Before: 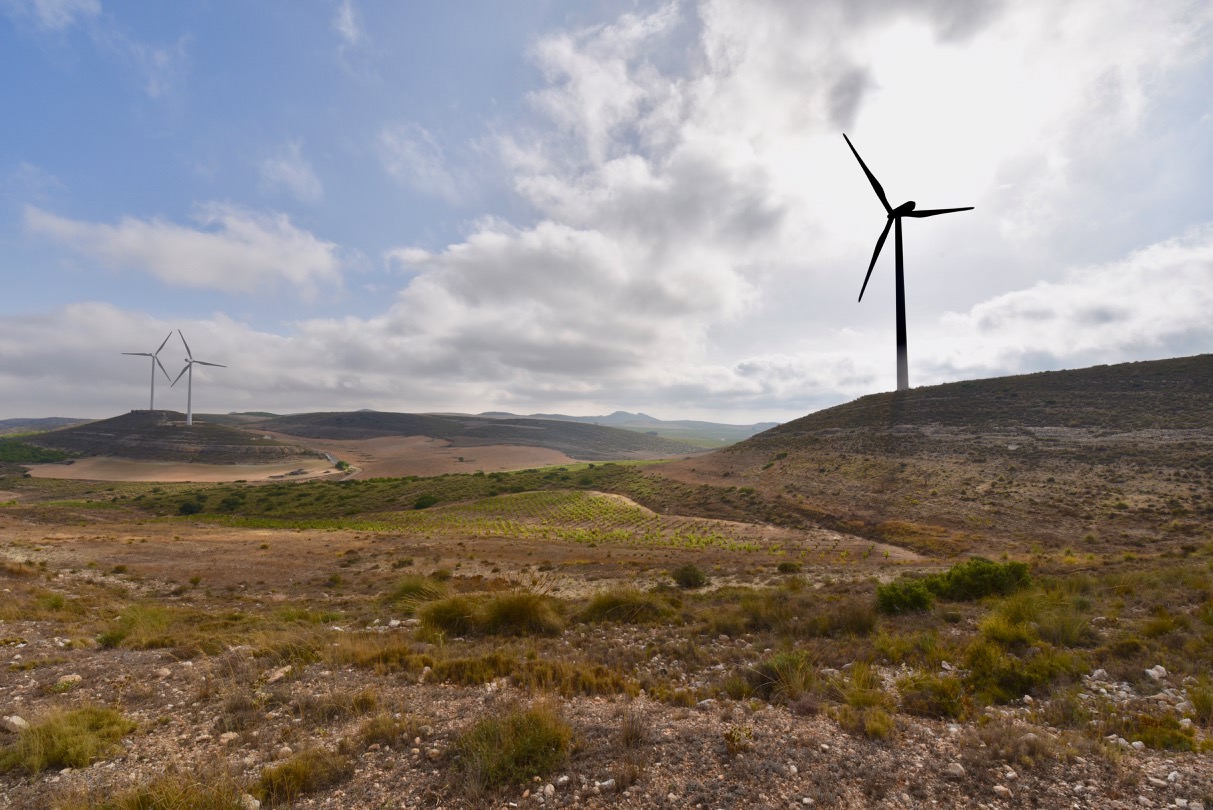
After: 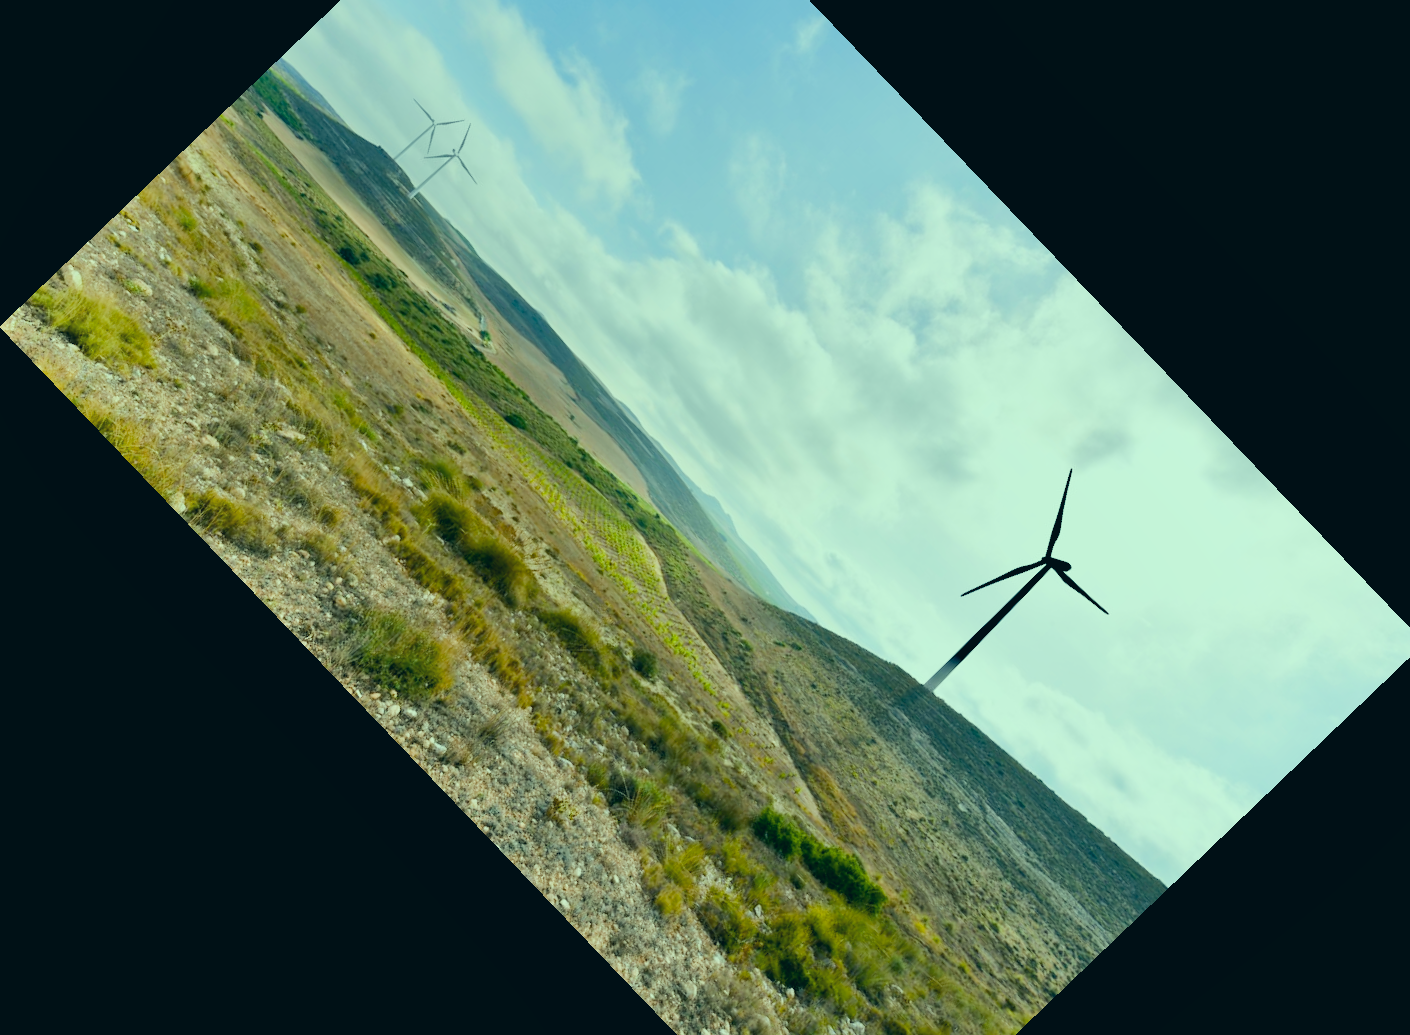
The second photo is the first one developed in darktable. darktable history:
filmic rgb: black relative exposure -8.54 EV, white relative exposure 5.52 EV, hardness 3.39, contrast 1.016
crop and rotate: angle -46.26°, top 16.234%, right 0.912%, bottom 11.704%
shadows and highlights: shadows 52.34, highlights -28.23, soften with gaussian
exposure: black level correction 0, exposure 1.2 EV, compensate exposure bias true, compensate highlight preservation false
color correction: highlights a* -20.08, highlights b* 9.8, shadows a* -20.4, shadows b* -10.76
